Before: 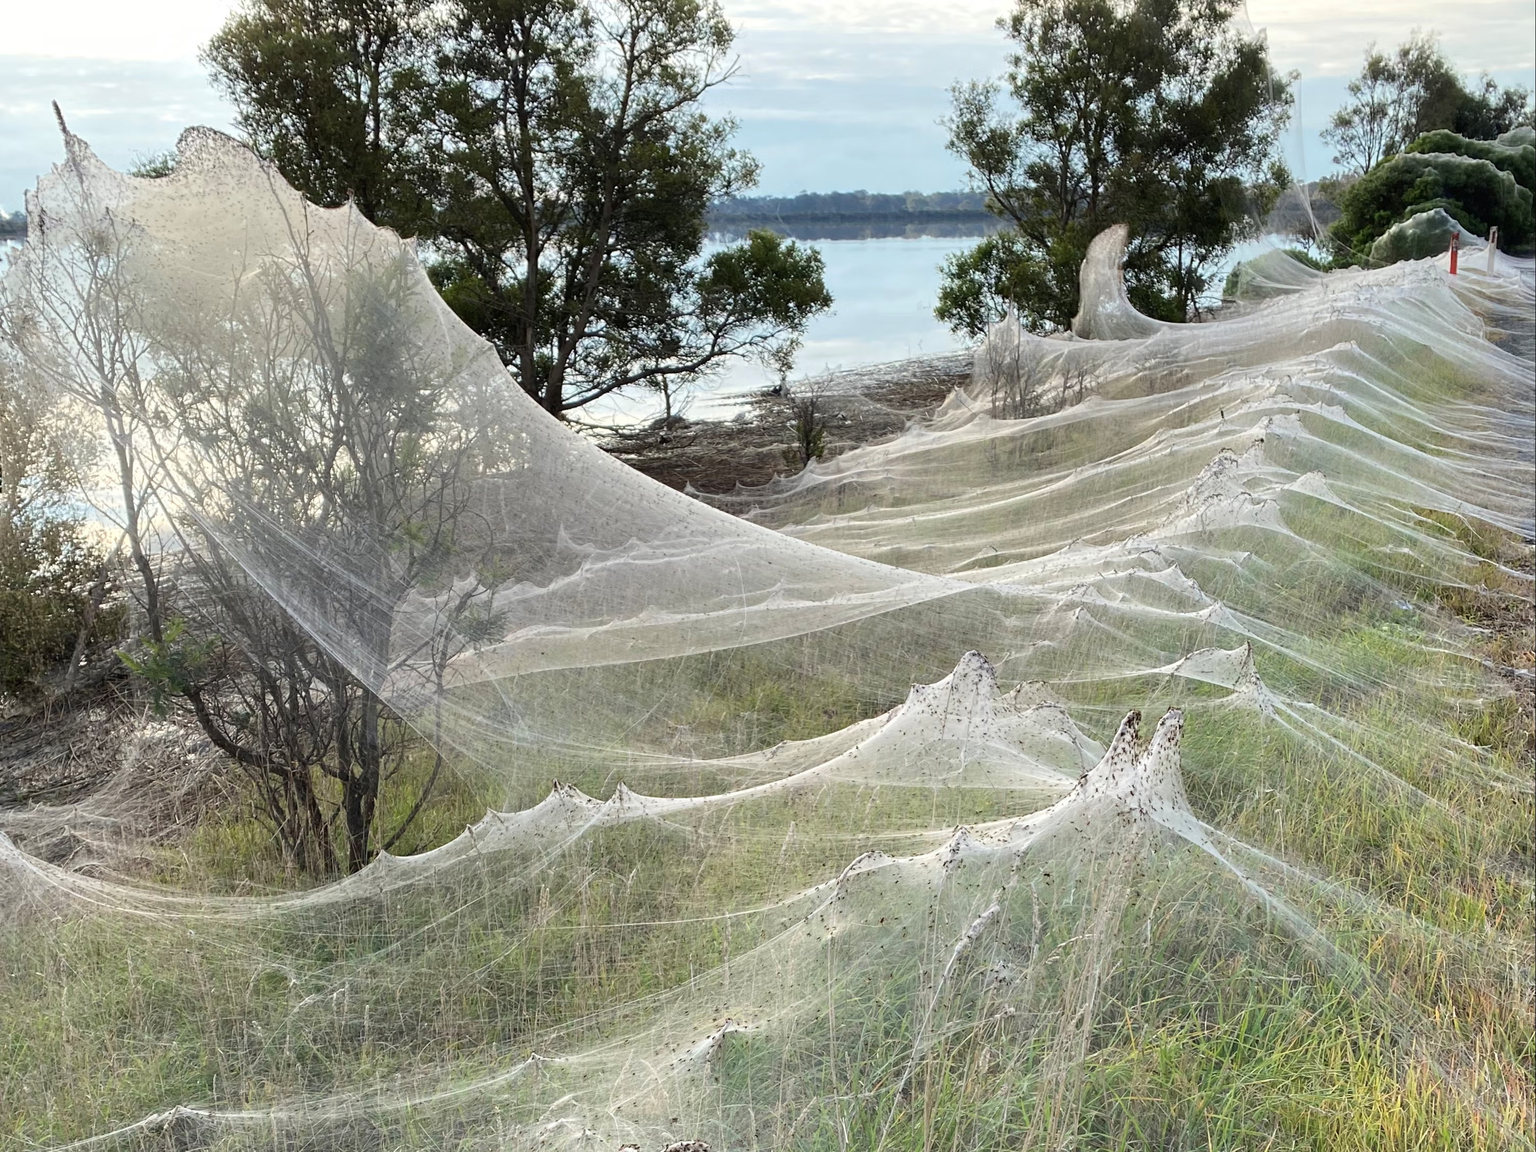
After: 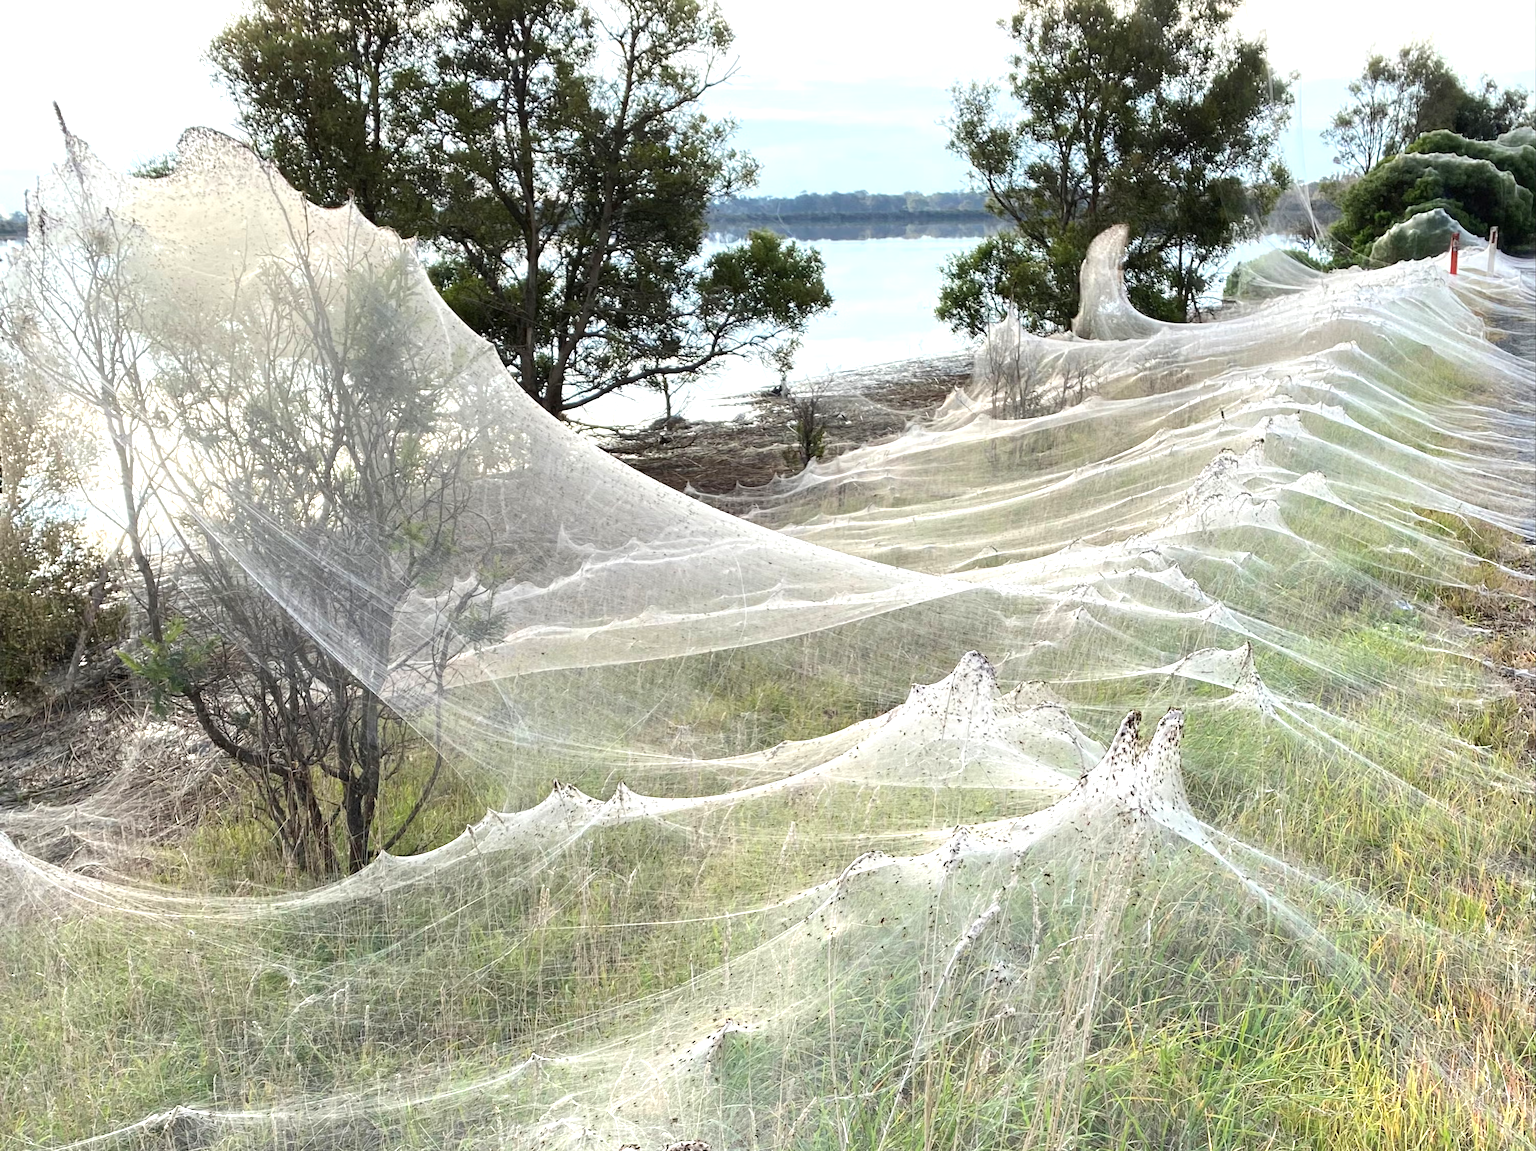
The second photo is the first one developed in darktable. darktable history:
exposure: exposure 0.647 EV, compensate exposure bias true, compensate highlight preservation false
